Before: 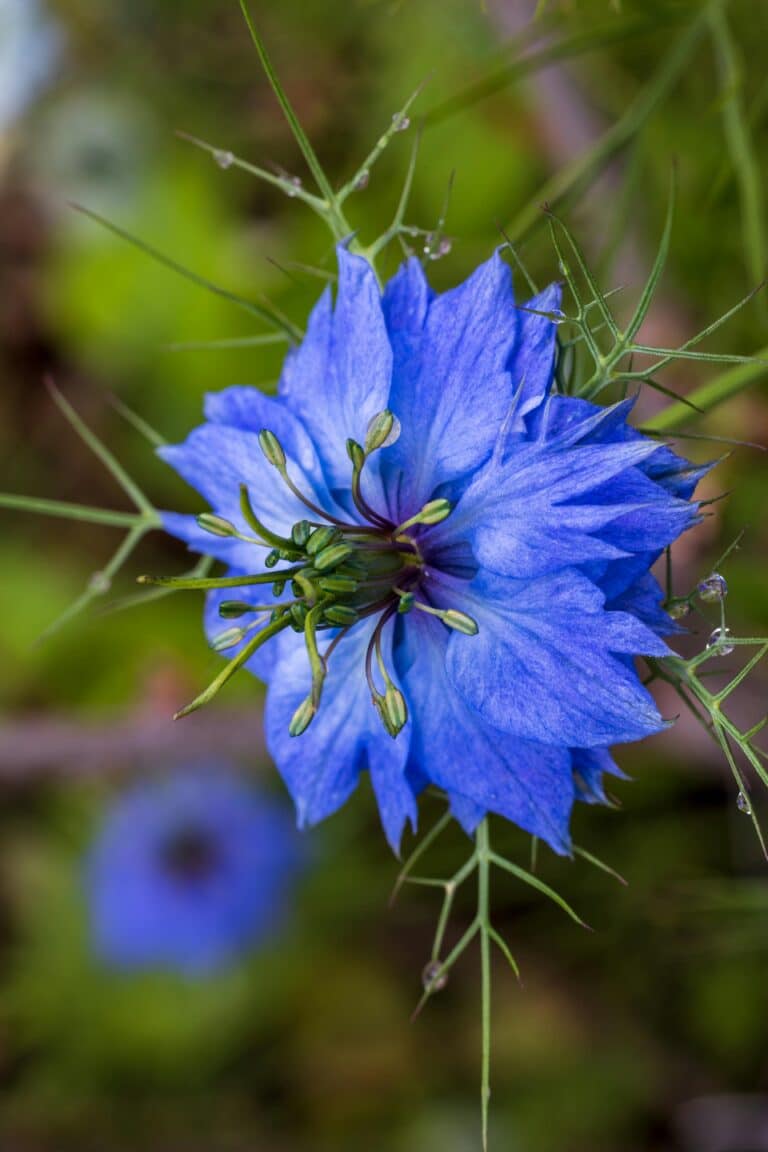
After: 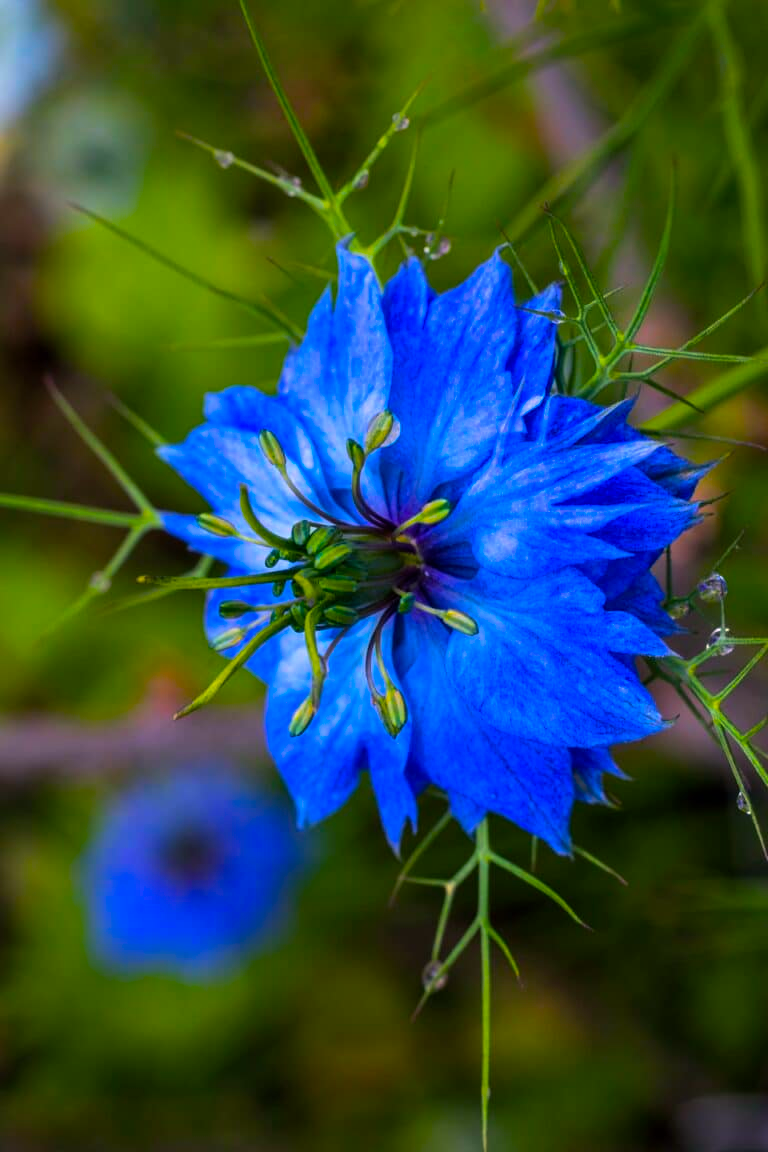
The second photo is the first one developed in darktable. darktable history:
color balance rgb: power › luminance -7.6%, power › chroma 1.109%, power › hue 216.49°, highlights gain › chroma 1.024%, highlights gain › hue 53.81°, linear chroma grading › shadows -39.782%, linear chroma grading › highlights 39.542%, linear chroma grading › global chroma 44.349%, linear chroma grading › mid-tones -29.91%, perceptual saturation grading › global saturation 19.571%, global vibrance 20%
